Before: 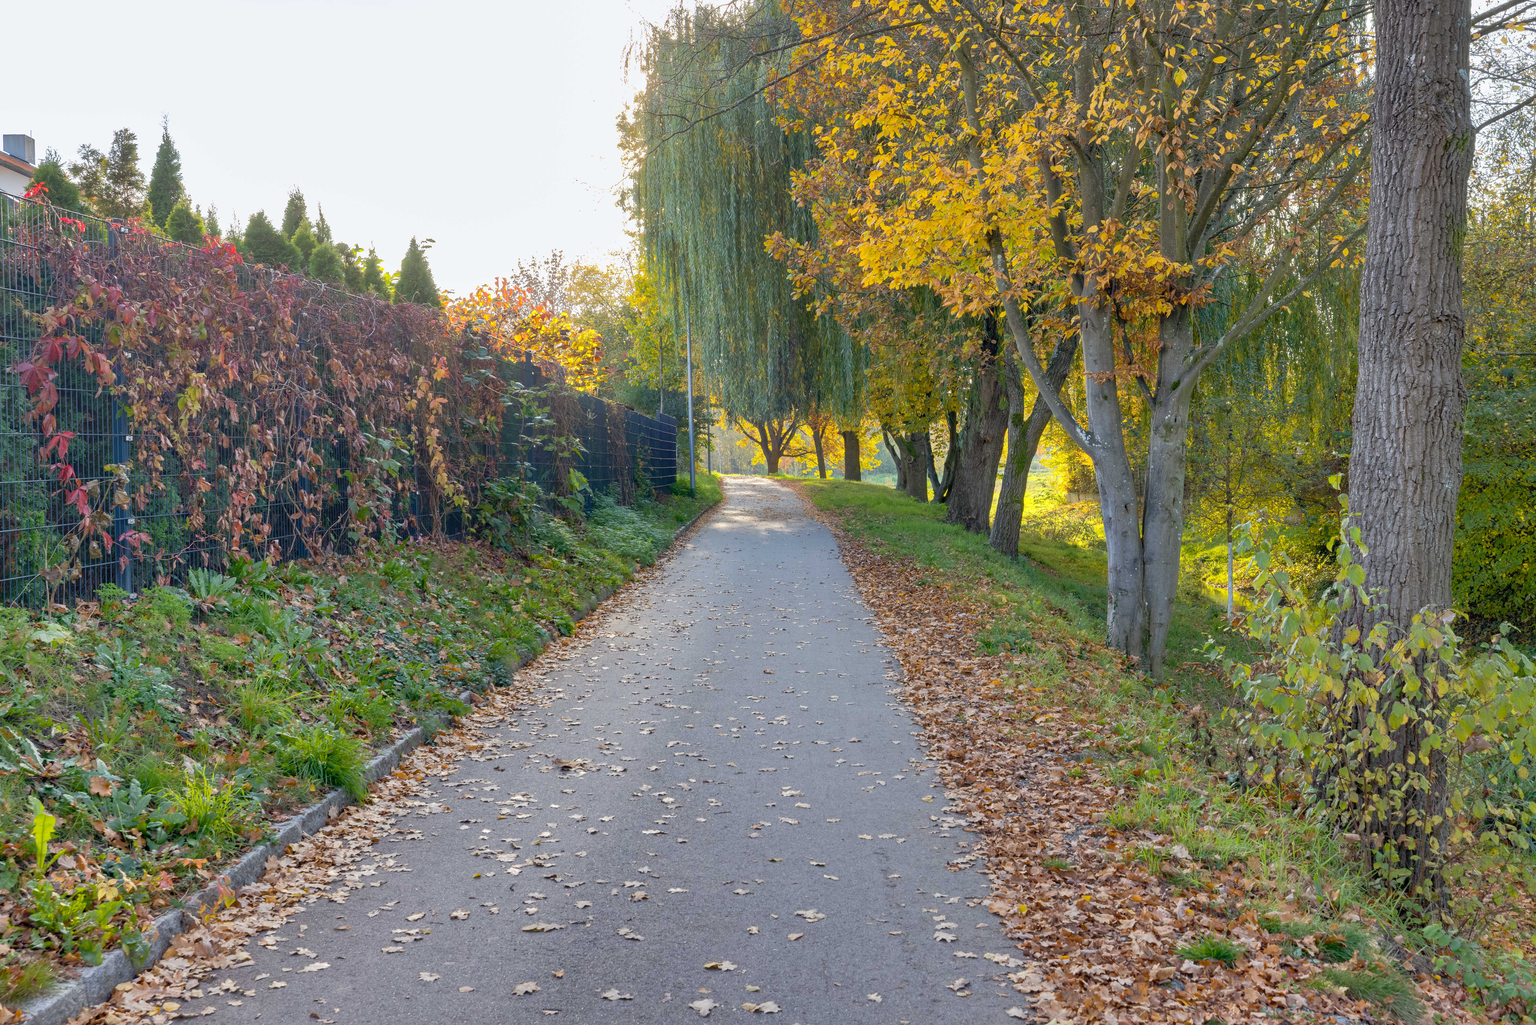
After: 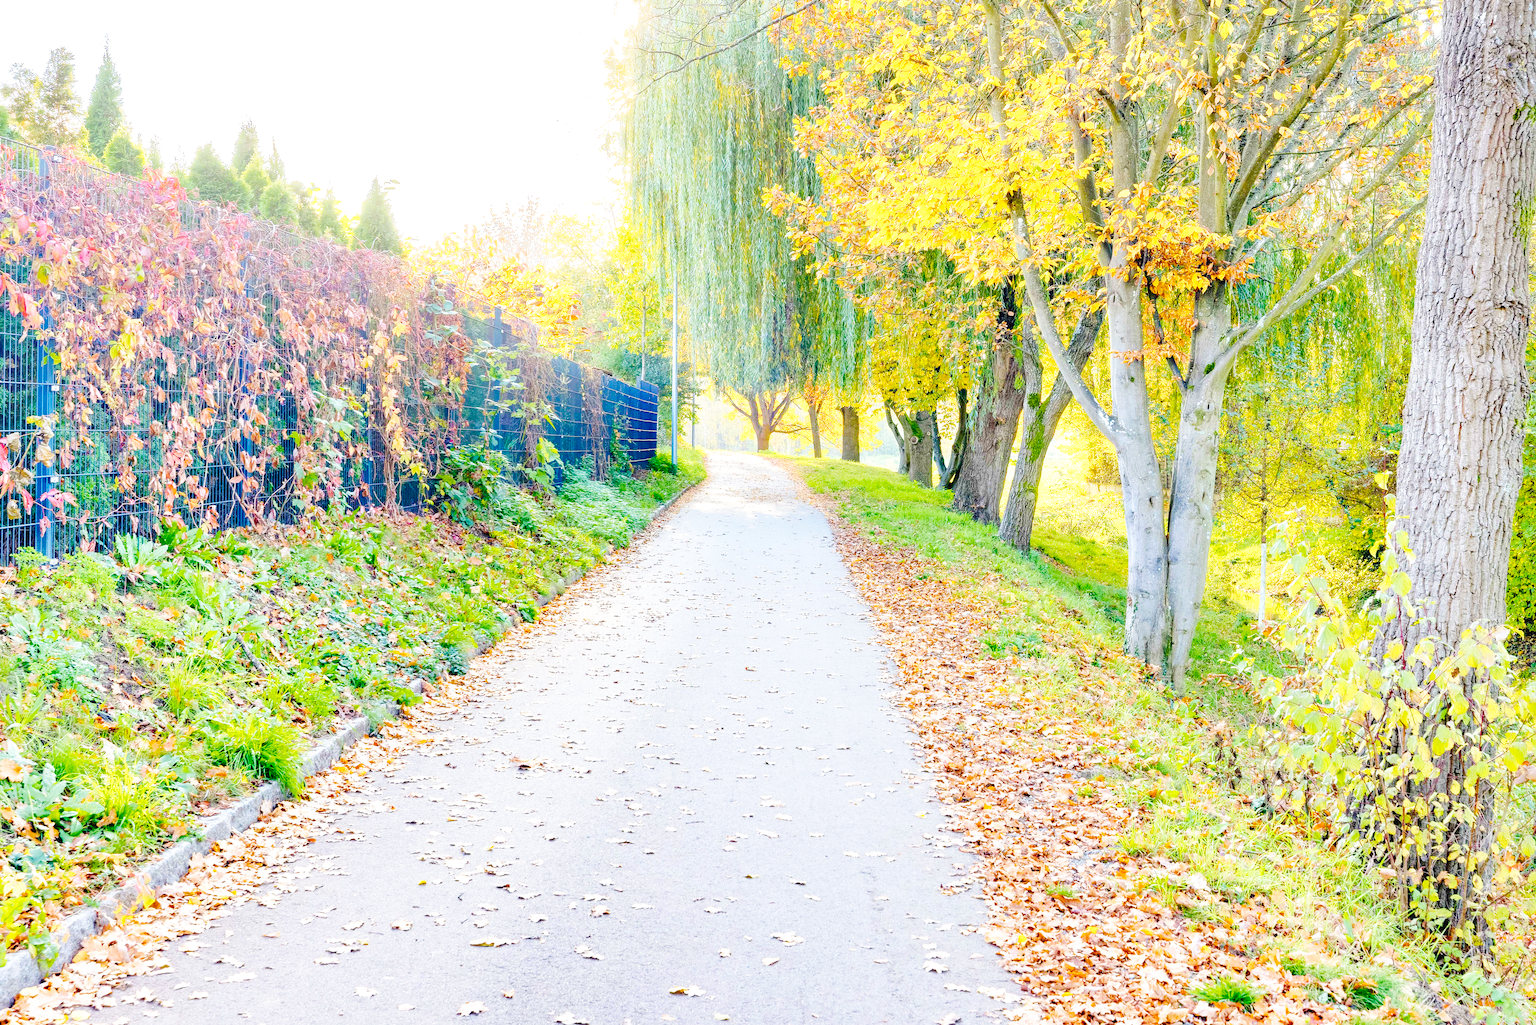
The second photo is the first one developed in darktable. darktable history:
color balance rgb: power › luminance 1.455%, global offset › luminance -0.491%, perceptual saturation grading › global saturation 20%, perceptual saturation grading › highlights -25.679%, perceptual saturation grading › shadows 25.271%, perceptual brilliance grading › mid-tones 9.856%, perceptual brilliance grading › shadows 14.866%, global vibrance 14.654%
crop and rotate: angle -1.92°, left 3.153%, top 4.181%, right 1.6%, bottom 0.471%
sharpen: radius 1.478, amount 0.394, threshold 1.233
base curve: curves: ch0 [(0, 0.003) (0.001, 0.002) (0.006, 0.004) (0.02, 0.022) (0.048, 0.086) (0.094, 0.234) (0.162, 0.431) (0.258, 0.629) (0.385, 0.8) (0.548, 0.918) (0.751, 0.988) (1, 1)], preserve colors none
exposure: black level correction 0, exposure 0.693 EV, compensate highlight preservation false
